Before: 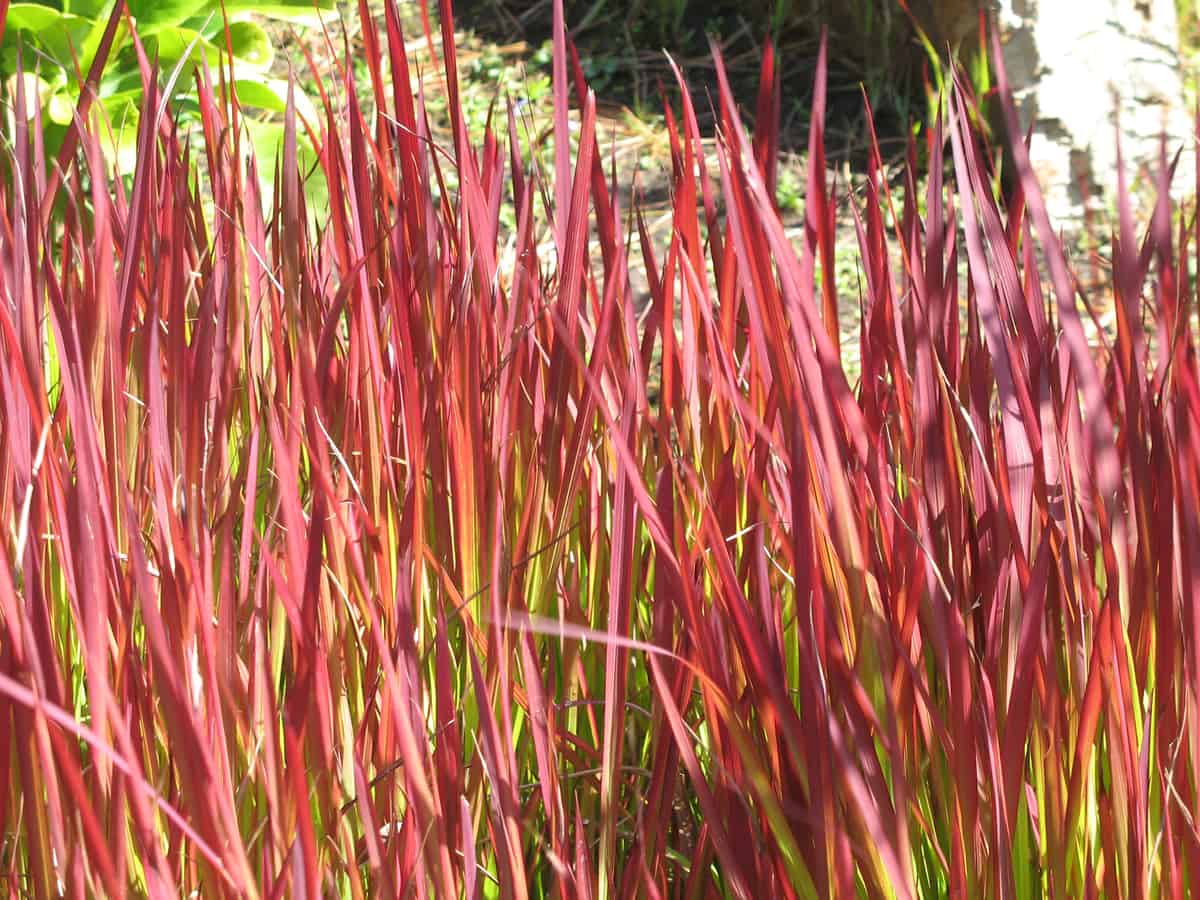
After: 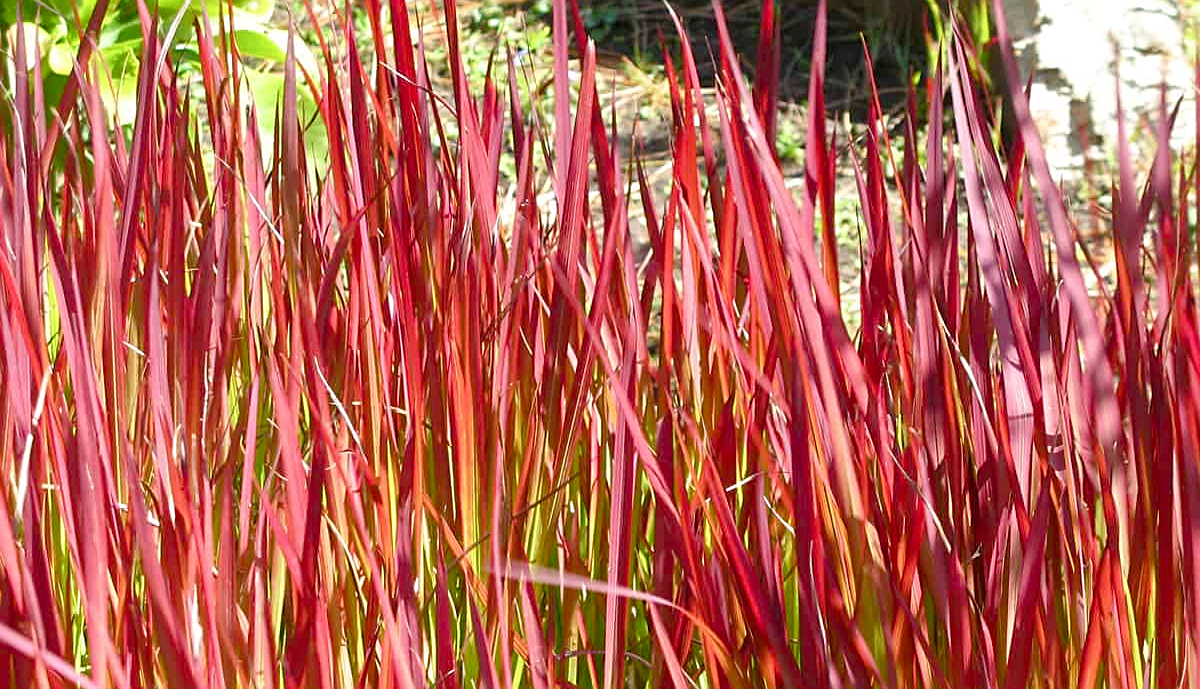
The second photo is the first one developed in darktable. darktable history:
crop: top 5.641%, bottom 17.74%
exposure: black level correction 0.001, compensate highlight preservation false
sharpen: on, module defaults
color balance rgb: global offset › hue 168.93°, perceptual saturation grading › global saturation 20%, perceptual saturation grading › highlights -25.856%, perceptual saturation grading › shadows 24.648%
